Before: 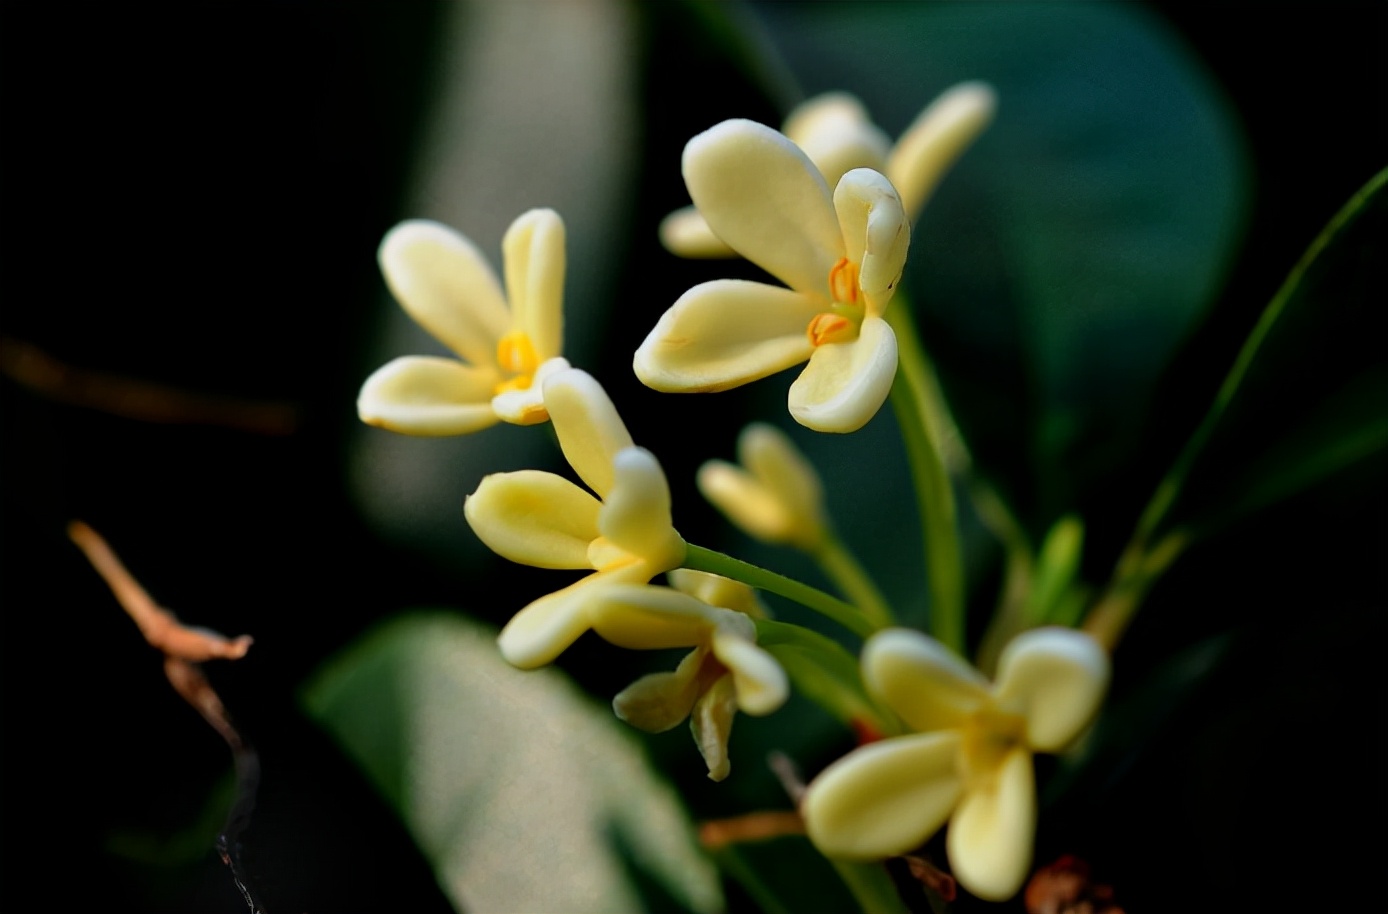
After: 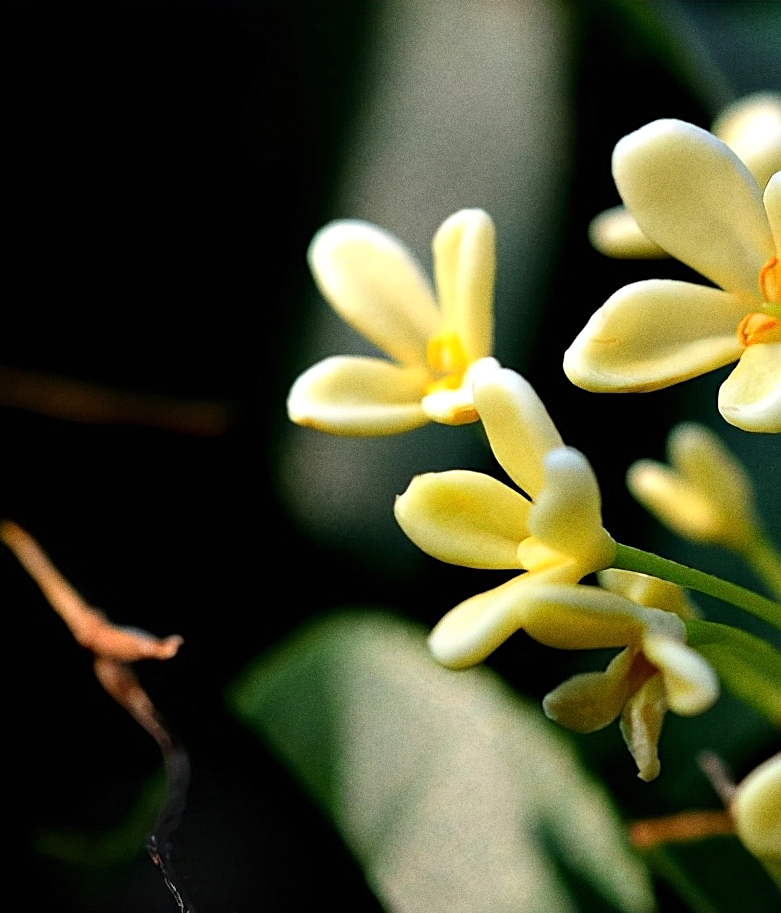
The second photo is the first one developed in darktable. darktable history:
grain: coarseness 8.68 ISO, strength 31.94%
crop: left 5.114%, right 38.589%
exposure: black level correction 0, exposure 0.5 EV, compensate exposure bias true, compensate highlight preservation false
sharpen: on, module defaults
